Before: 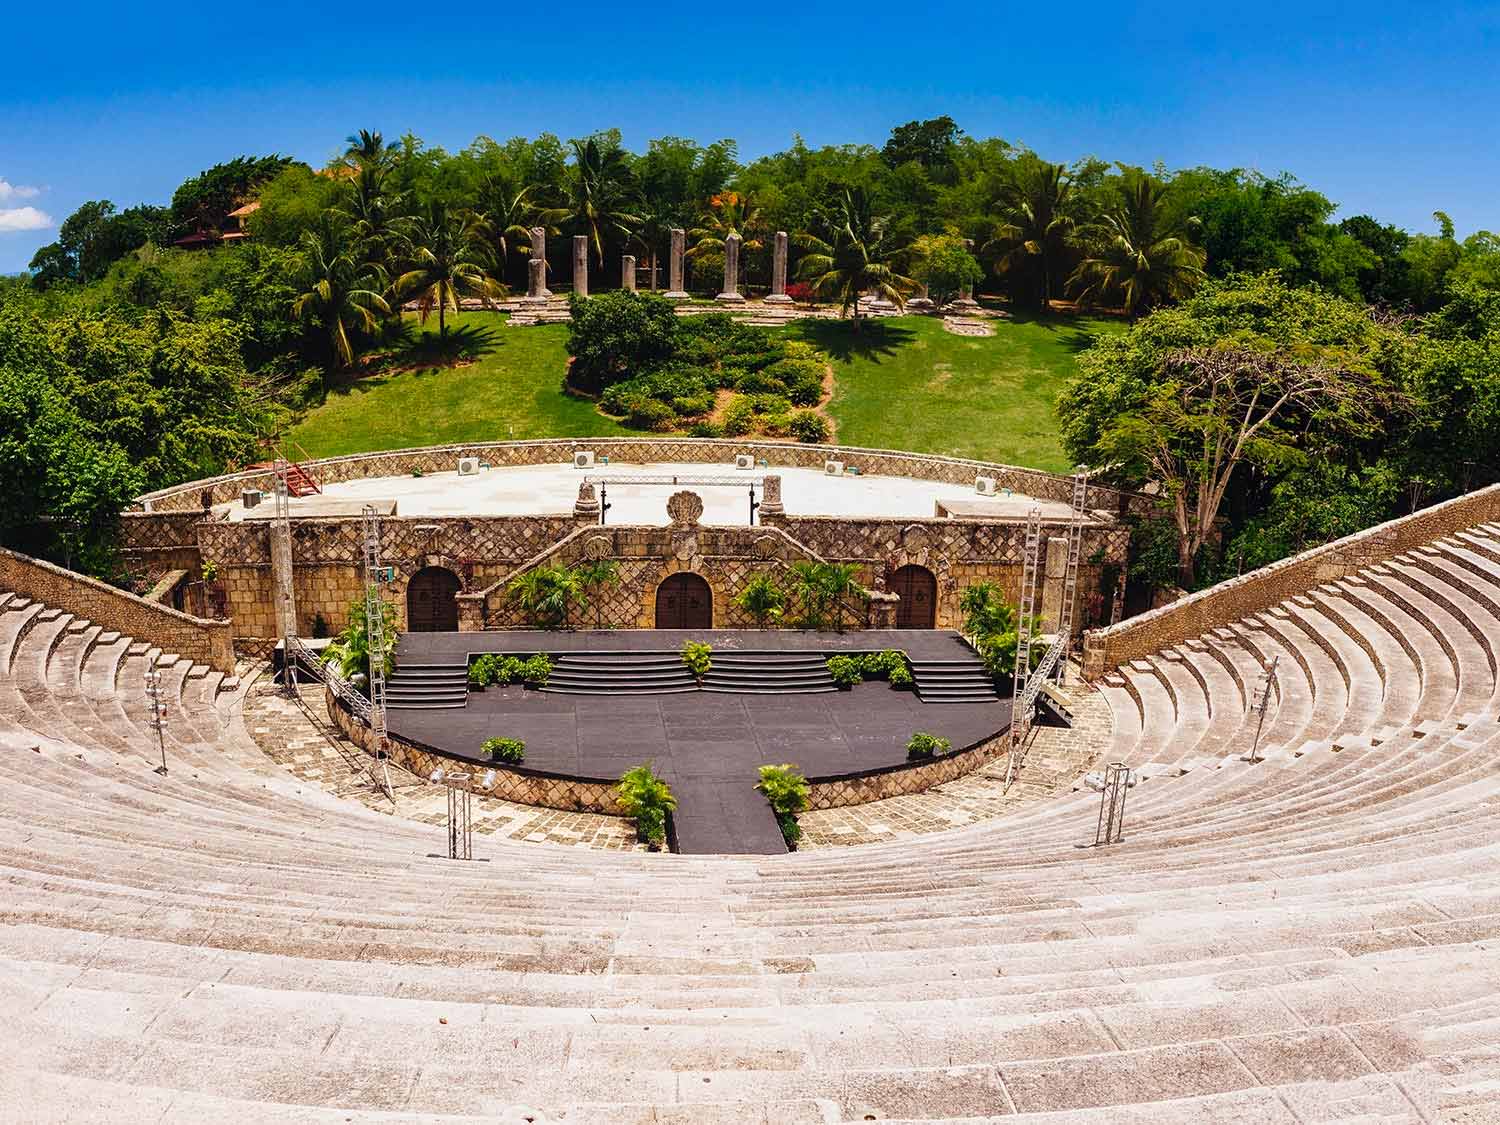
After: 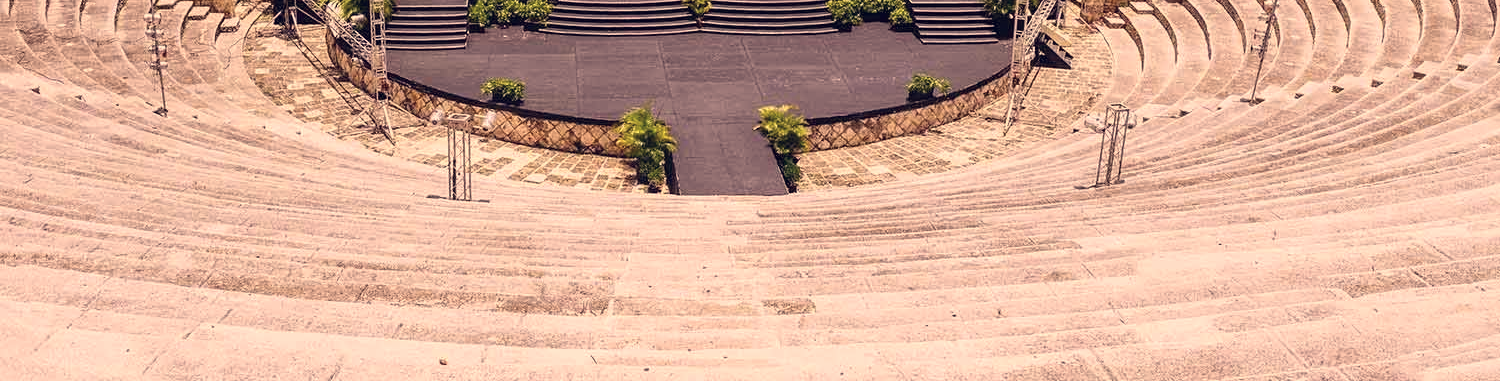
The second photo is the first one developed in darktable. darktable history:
crop and rotate: top 58.653%, bottom 7.412%
color correction: highlights a* 19.97, highlights b* 26.83, shadows a* 3.4, shadows b* -17.12, saturation 0.725
color zones: curves: ch0 [(0.25, 0.5) (0.423, 0.5) (0.443, 0.5) (0.521, 0.756) (0.568, 0.5) (0.576, 0.5) (0.75, 0.5)]; ch1 [(0.25, 0.5) (0.423, 0.5) (0.443, 0.5) (0.539, 0.873) (0.624, 0.565) (0.631, 0.5) (0.75, 0.5)]
